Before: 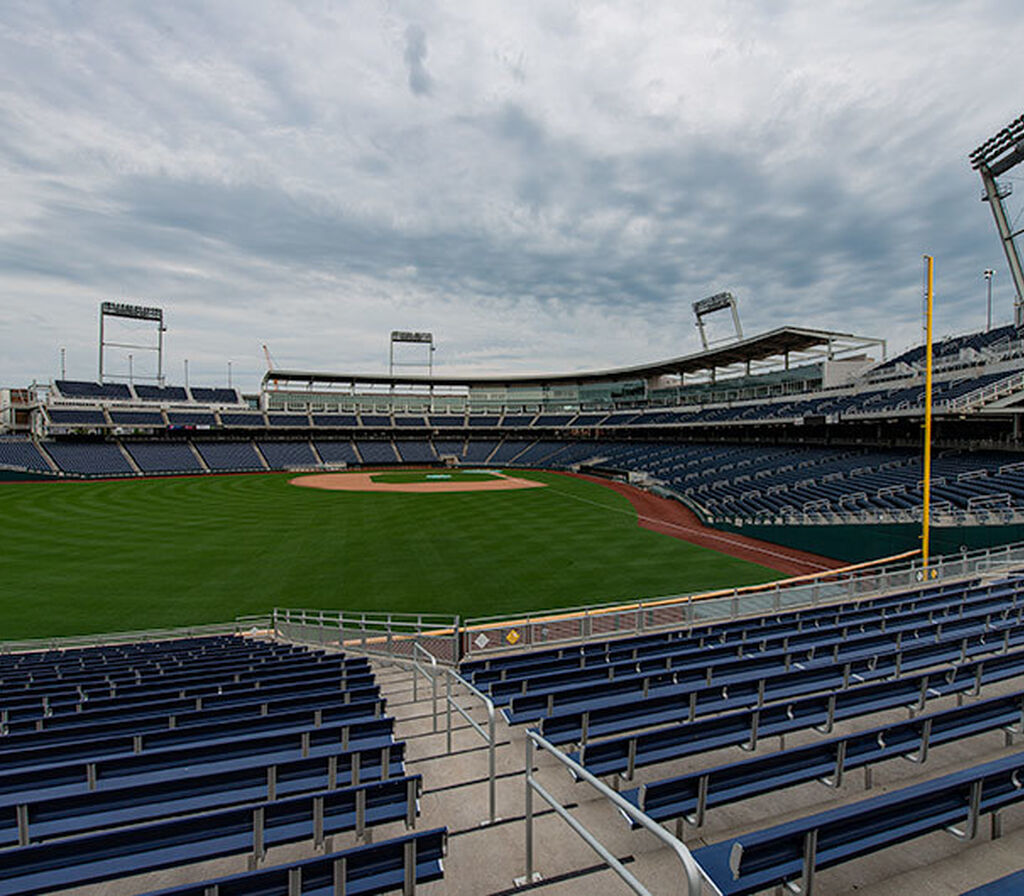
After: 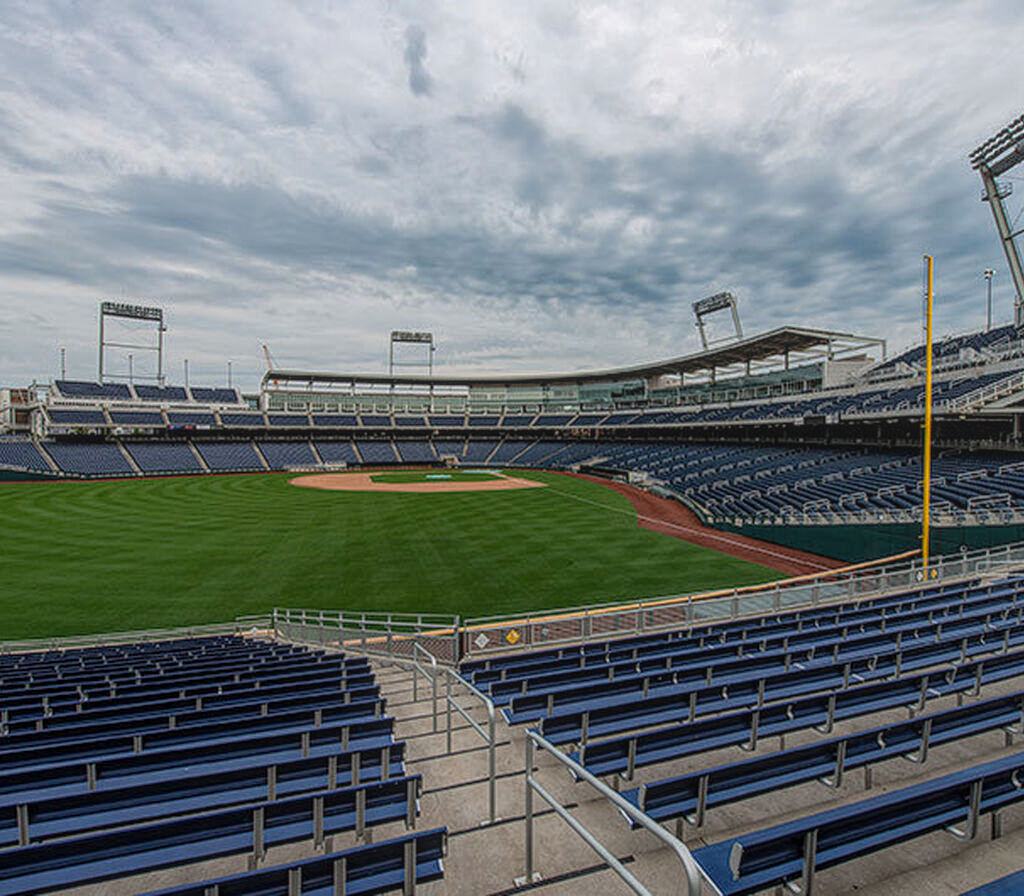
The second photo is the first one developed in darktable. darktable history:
local contrast: highlights 66%, shadows 34%, detail 167%, midtone range 0.2
color zones: curves: ch0 [(0.068, 0.464) (0.25, 0.5) (0.48, 0.508) (0.75, 0.536) (0.886, 0.476) (0.967, 0.456)]; ch1 [(0.066, 0.456) (0.25, 0.5) (0.616, 0.508) (0.746, 0.56) (0.934, 0.444)]
